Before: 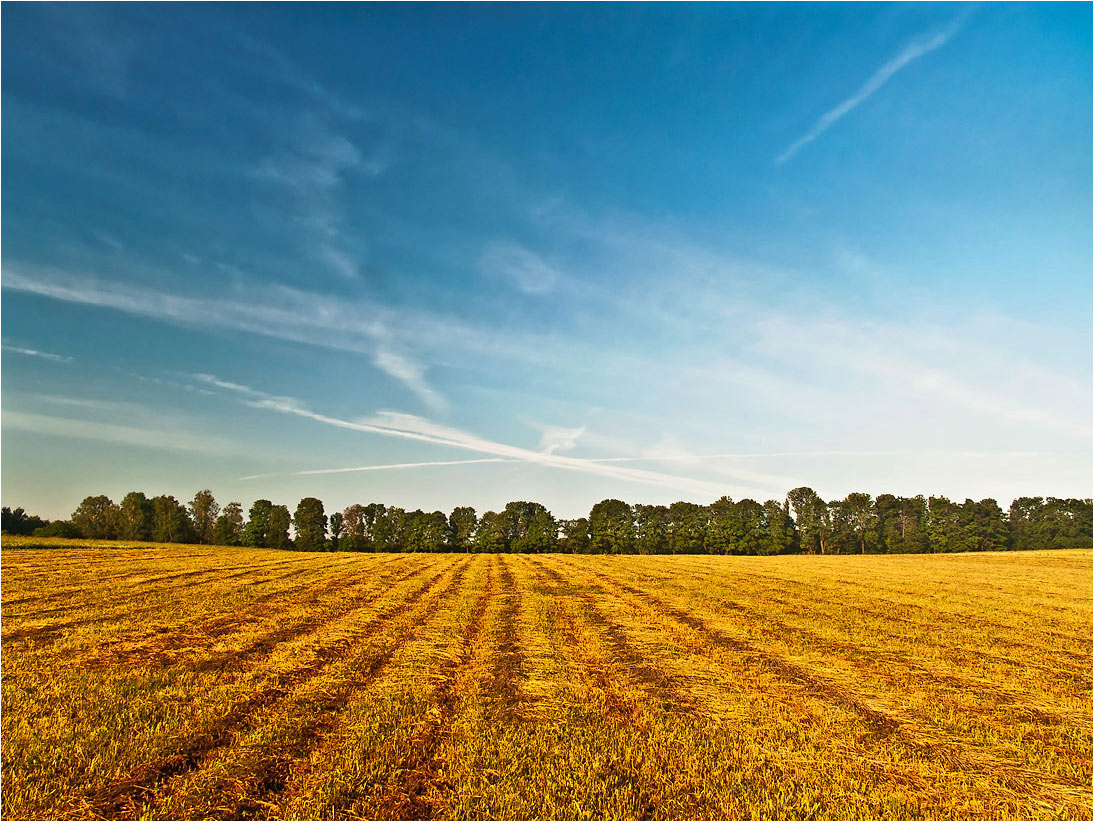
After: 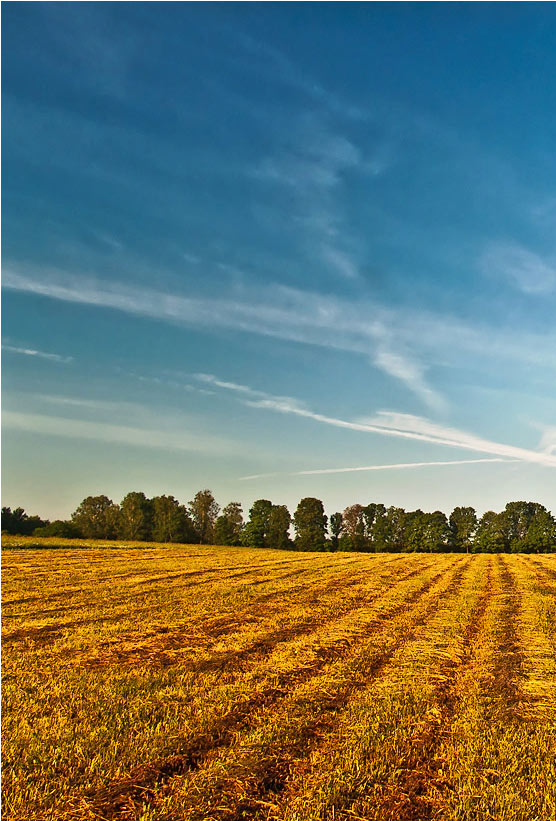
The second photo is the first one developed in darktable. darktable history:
crop and rotate: left 0.008%, top 0%, right 49.134%
